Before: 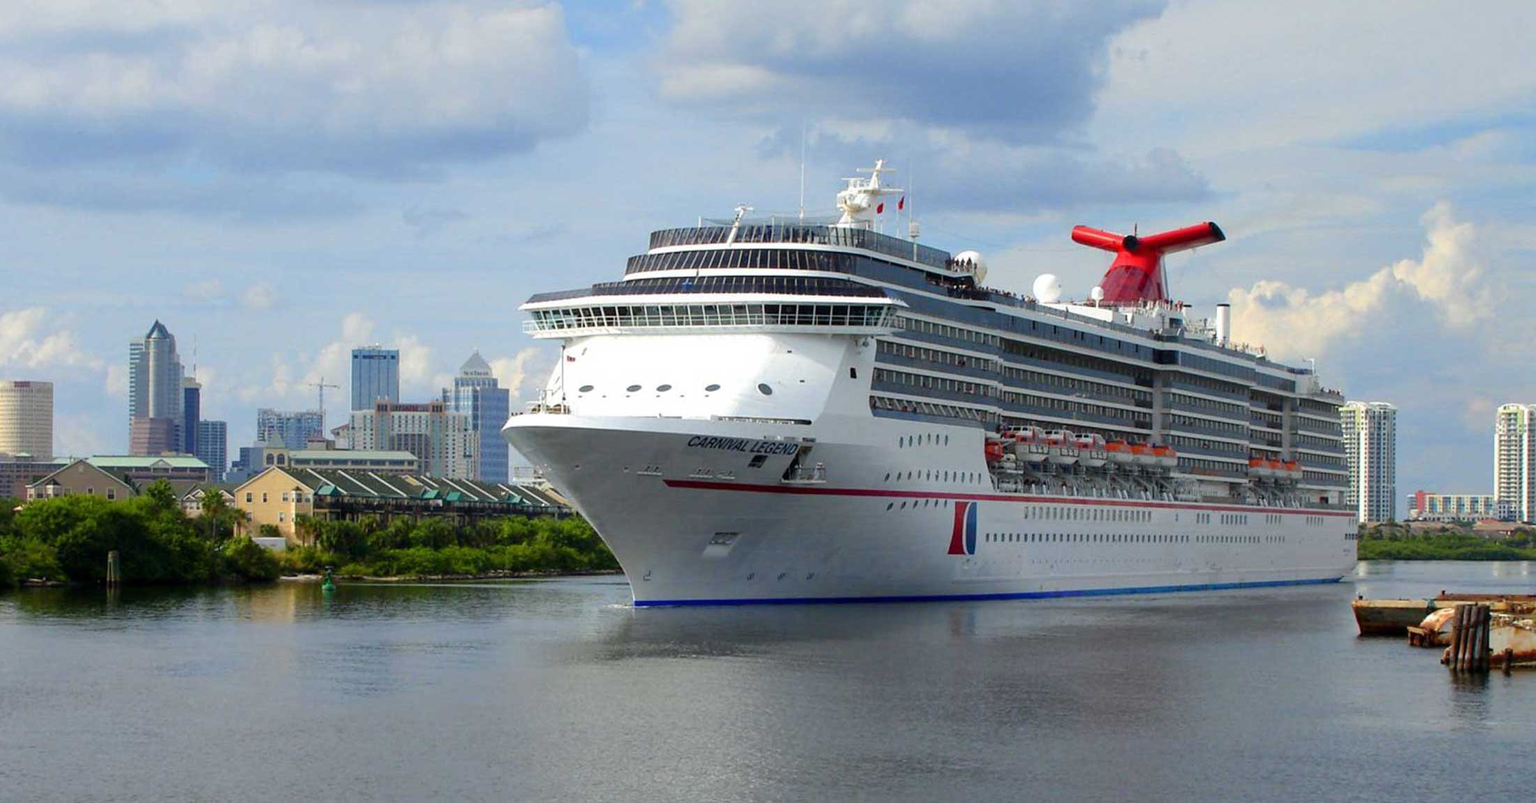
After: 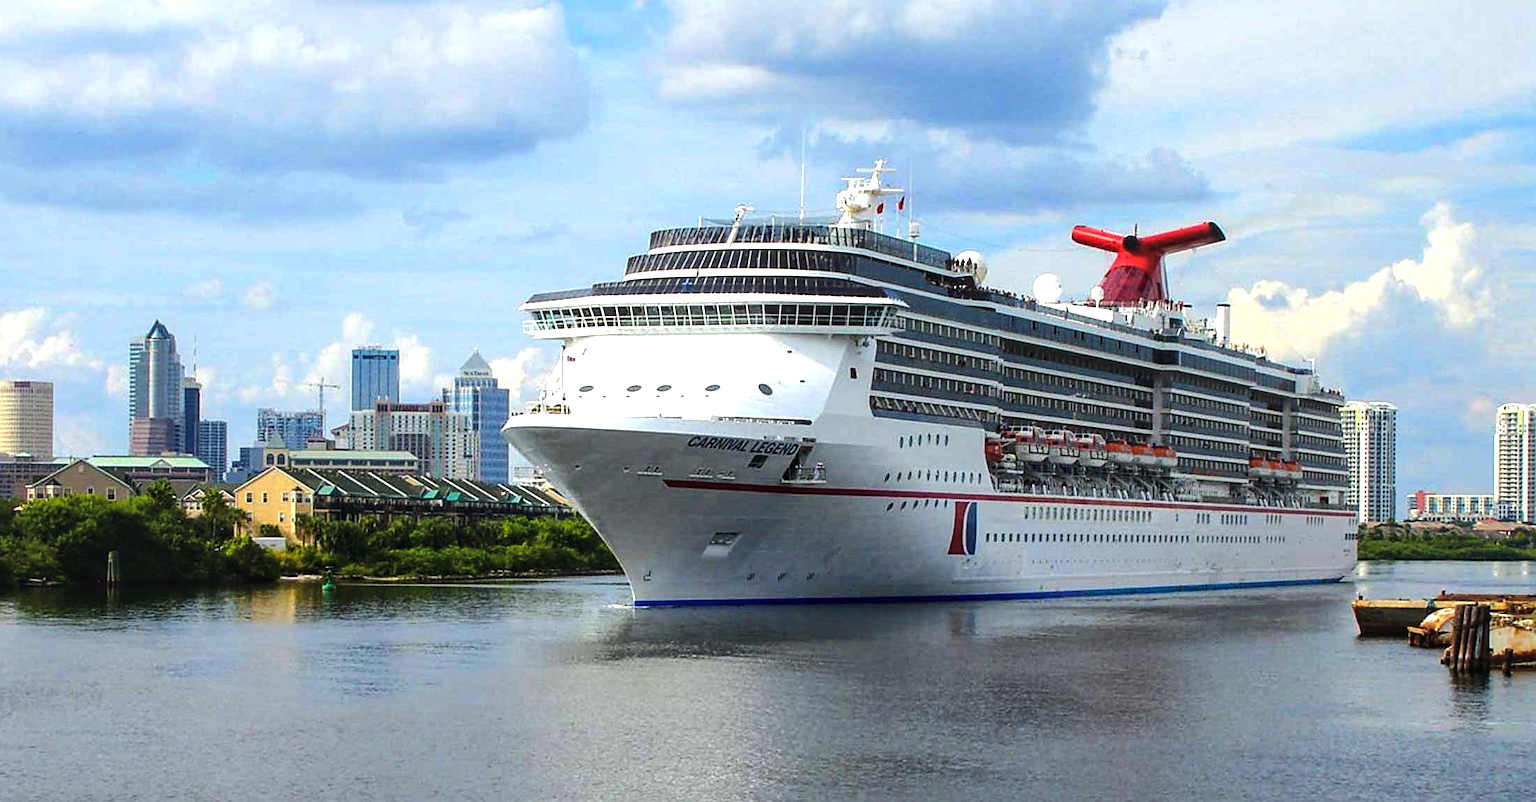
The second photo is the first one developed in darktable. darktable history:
local contrast: on, module defaults
sharpen: on, module defaults
color balance rgb: global offset › luminance 0.71%, perceptual saturation grading › global saturation -11.5%, perceptual brilliance grading › highlights 17.77%, perceptual brilliance grading › mid-tones 31.71%, perceptual brilliance grading › shadows -31.01%, global vibrance 50%
